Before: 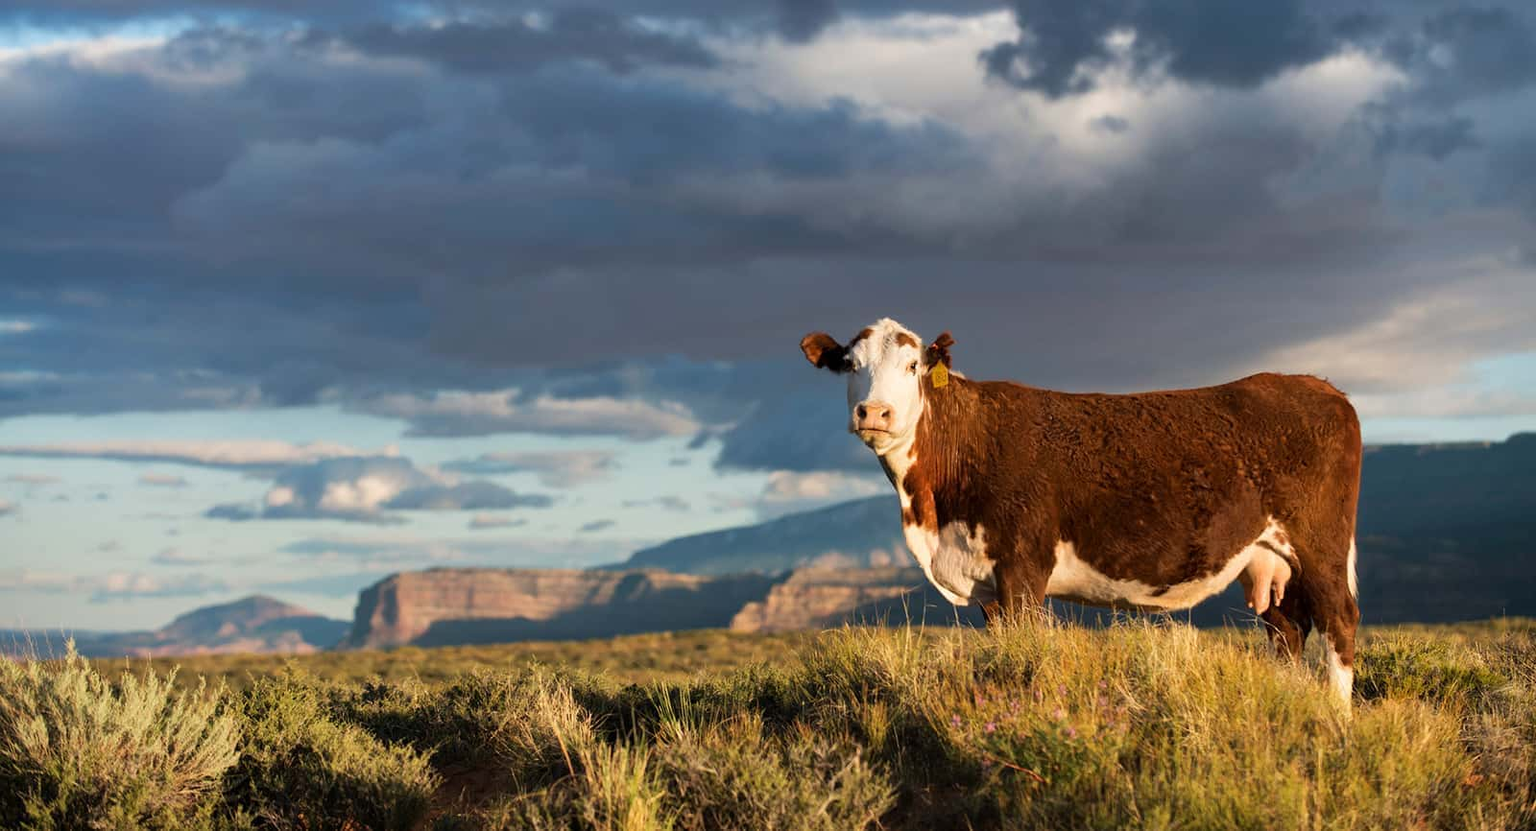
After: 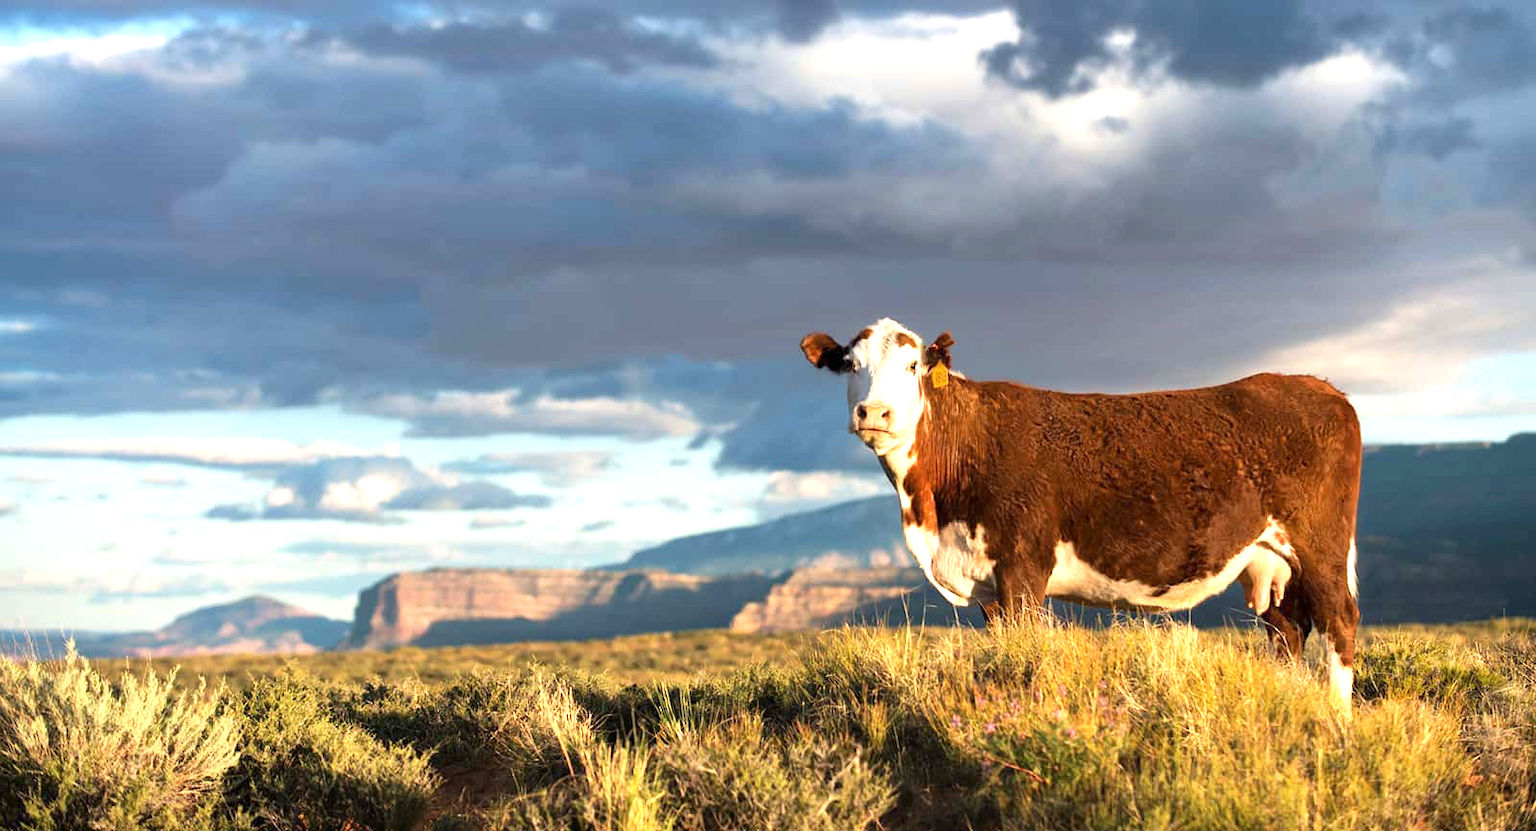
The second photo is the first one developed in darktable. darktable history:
exposure: exposure 0.943 EV, compensate highlight preservation false
